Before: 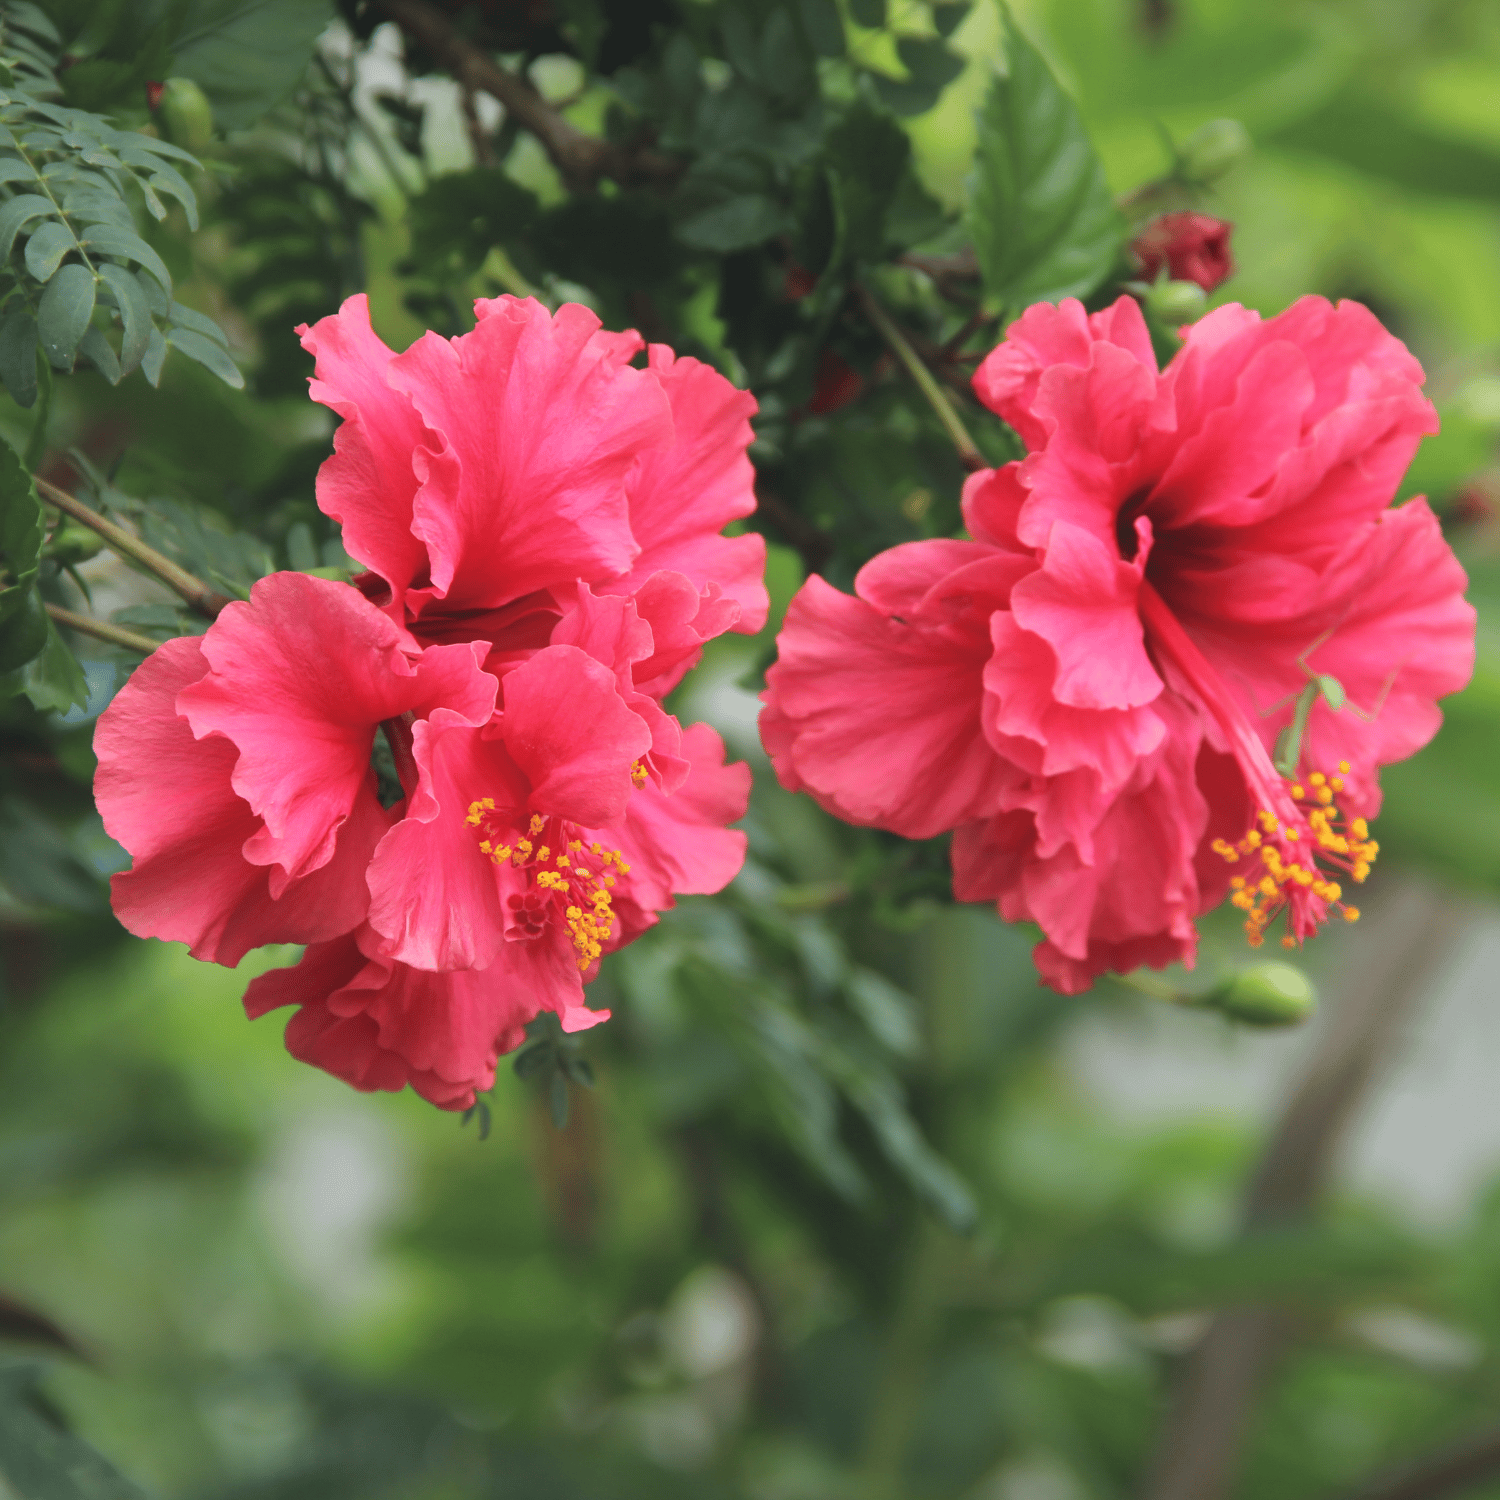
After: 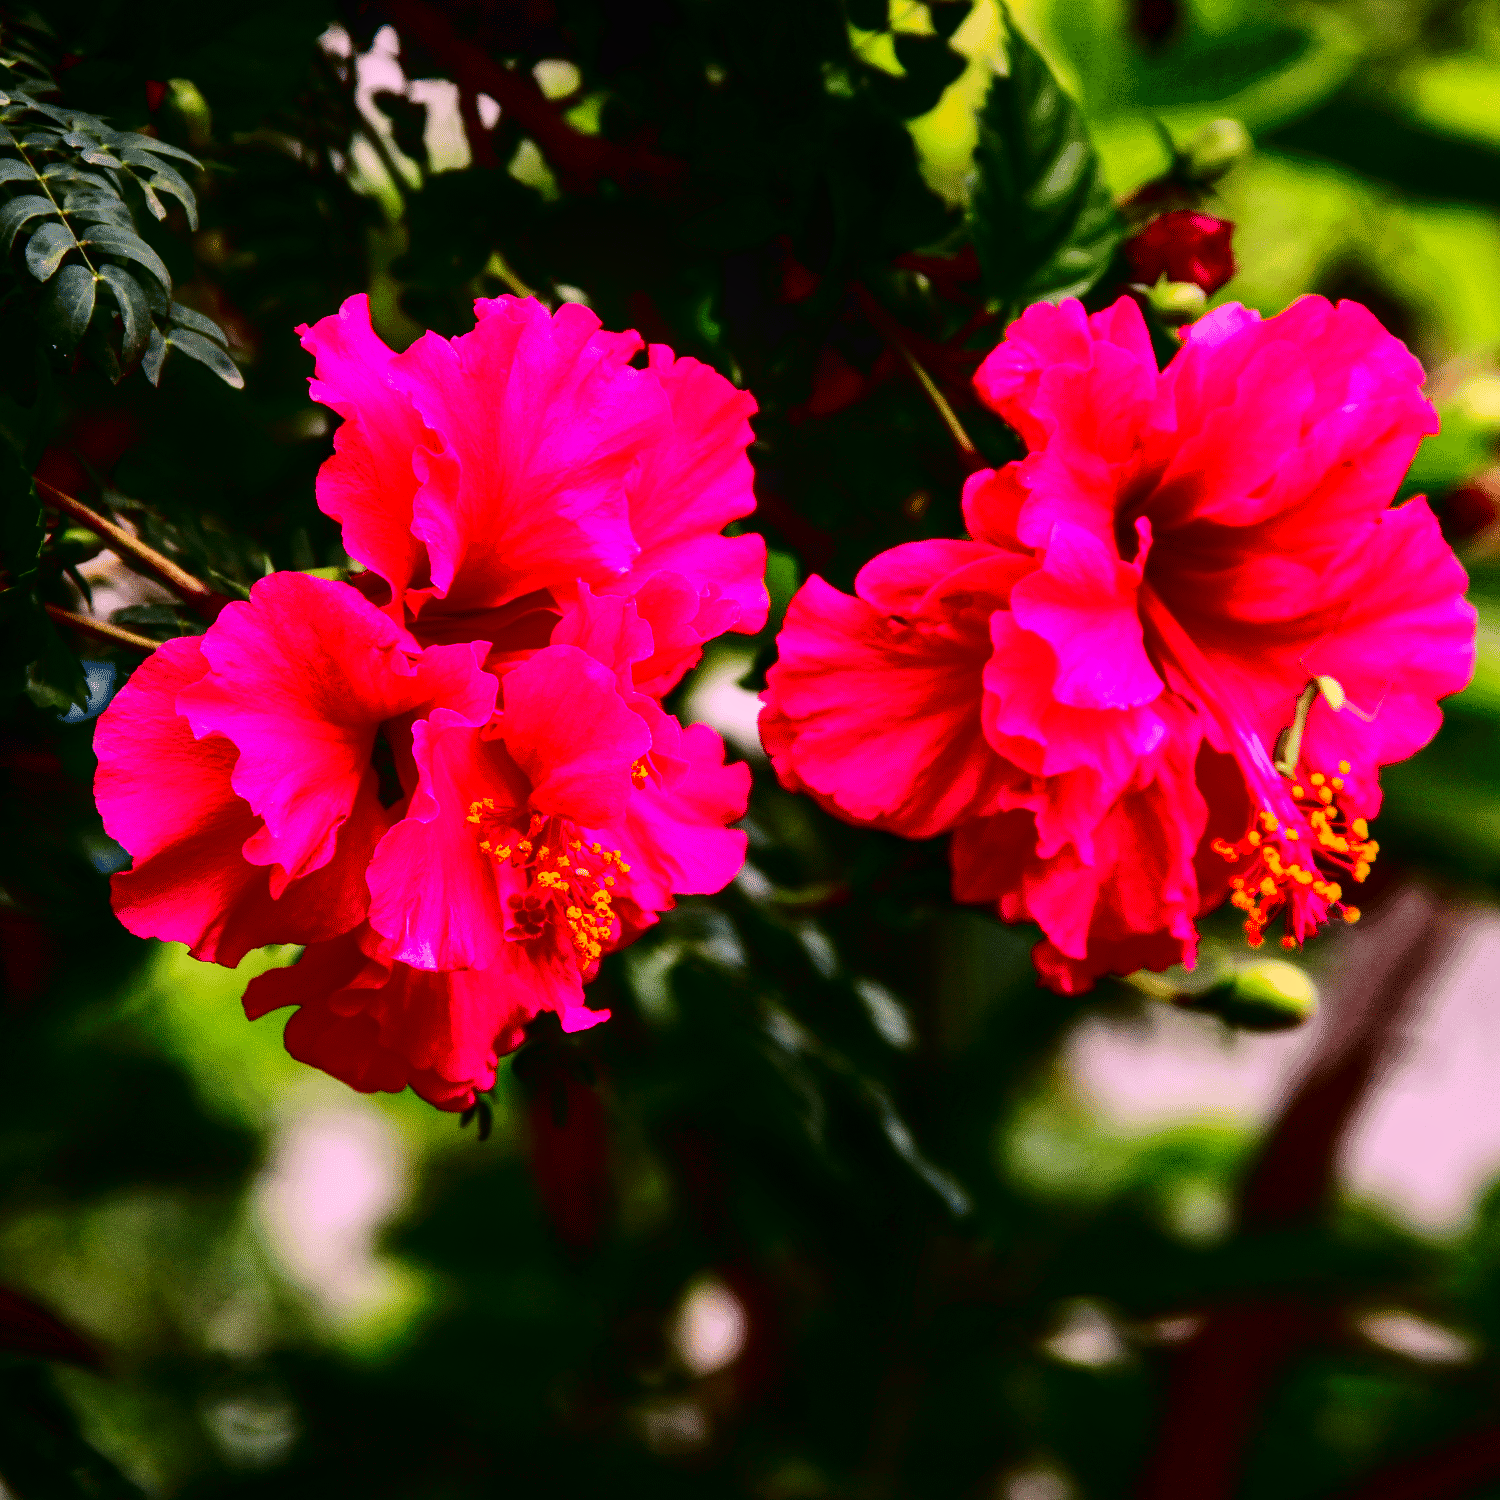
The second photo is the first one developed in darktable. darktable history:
local contrast: on, module defaults
contrast brightness saturation: contrast 0.77, brightness -1, saturation 1
fill light: on, module defaults
white balance: red 1.188, blue 1.11
